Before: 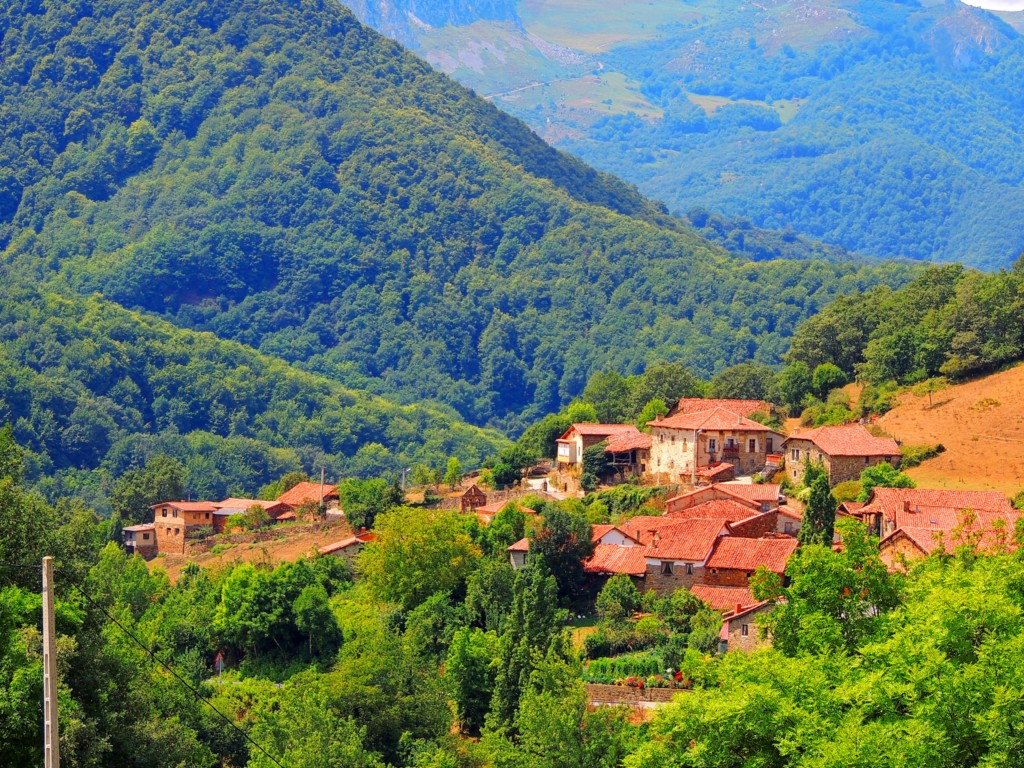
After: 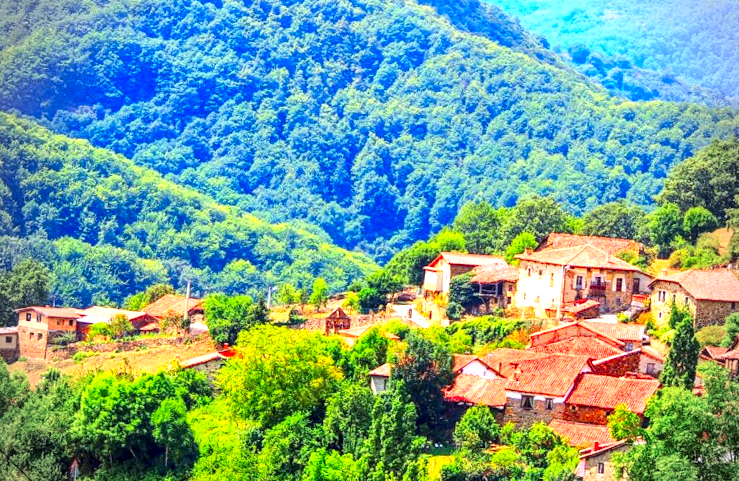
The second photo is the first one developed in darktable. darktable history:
contrast brightness saturation: contrast 0.16, saturation 0.32
crop and rotate: angle -3.37°, left 9.79%, top 20.73%, right 12.42%, bottom 11.82%
exposure: black level correction 0, exposure 1.2 EV, compensate exposure bias true, compensate highlight preservation false
white balance: red 0.924, blue 1.095
vignetting: fall-off radius 31.48%, brightness -0.472
tone equalizer: on, module defaults
local contrast: highlights 61%, detail 143%, midtone range 0.428
